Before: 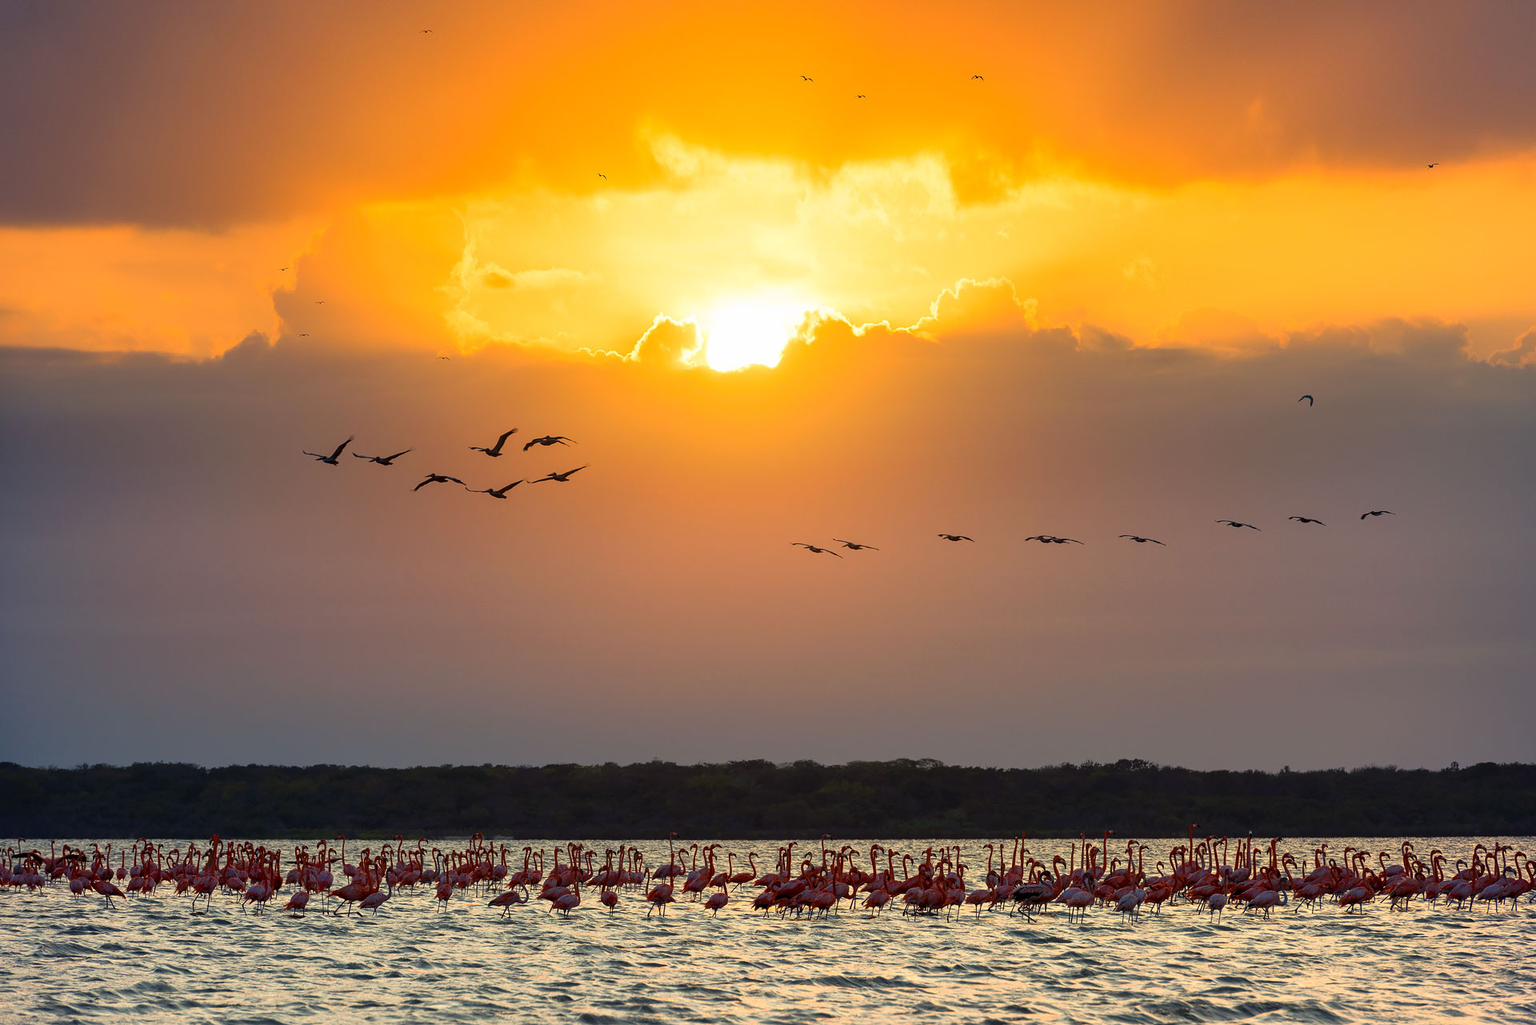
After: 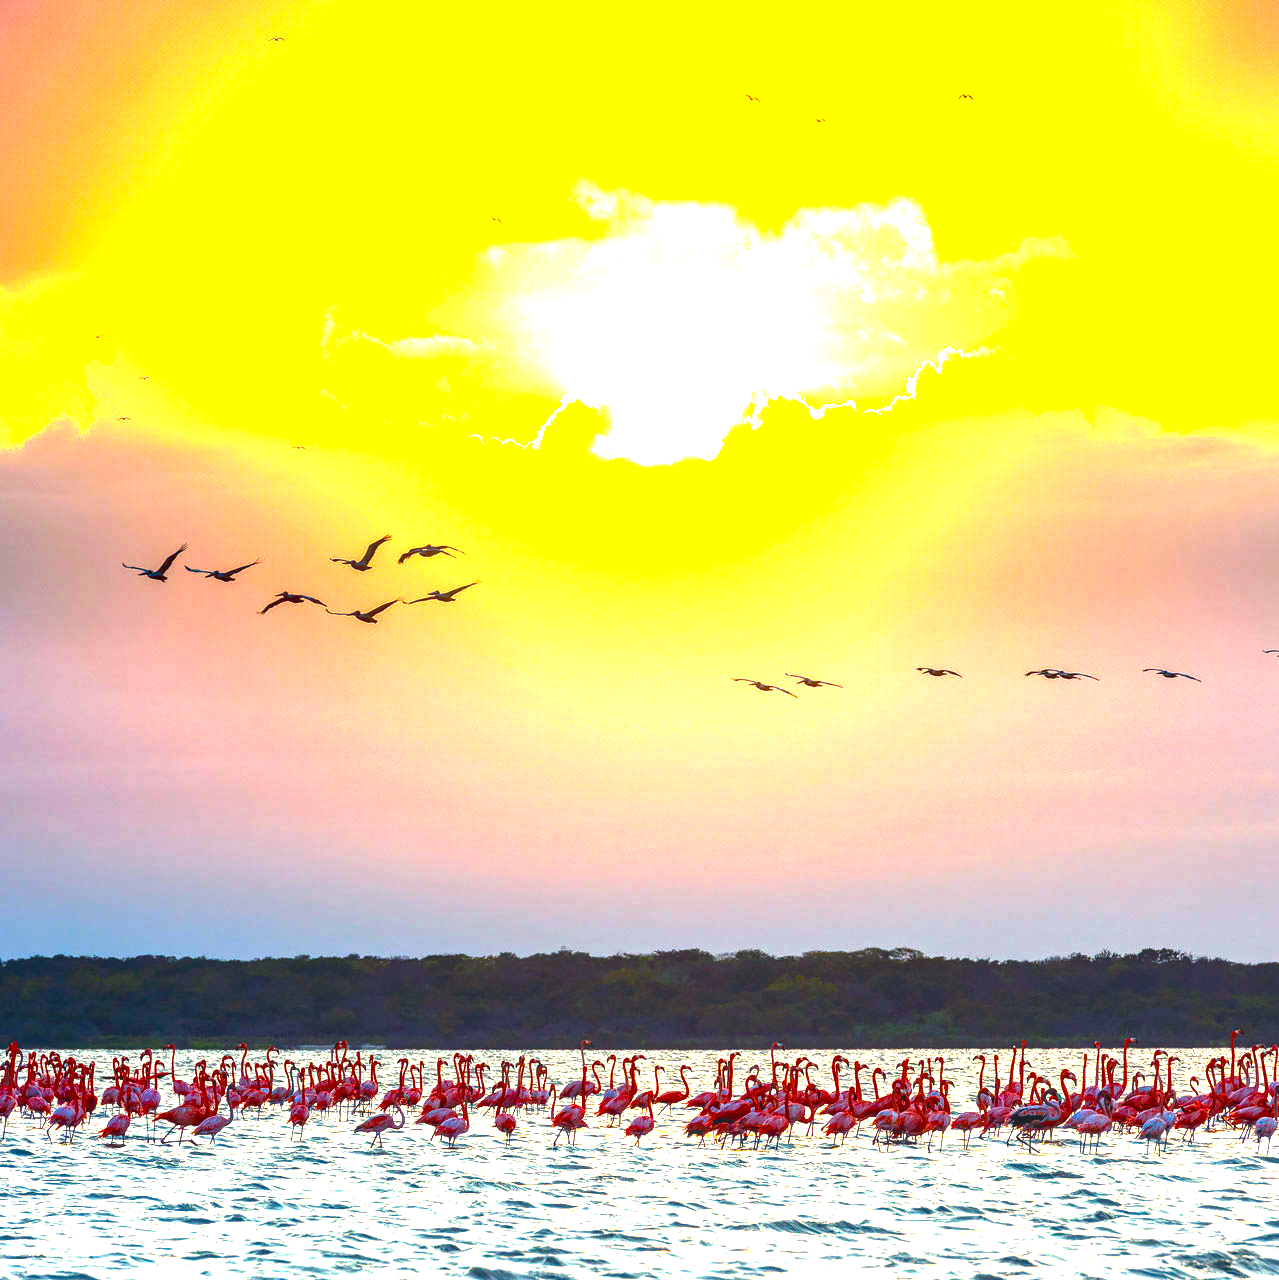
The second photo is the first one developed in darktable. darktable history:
crop and rotate: left 13.343%, right 20.003%
local contrast: on, module defaults
exposure: black level correction 0, exposure 2.1 EV, compensate highlight preservation false
color correction: highlights a* -10.37, highlights b* -19.47
contrast brightness saturation: brightness -0.25, saturation 0.202
color balance rgb: perceptual saturation grading › global saturation 19.731%, global vibrance 20%
